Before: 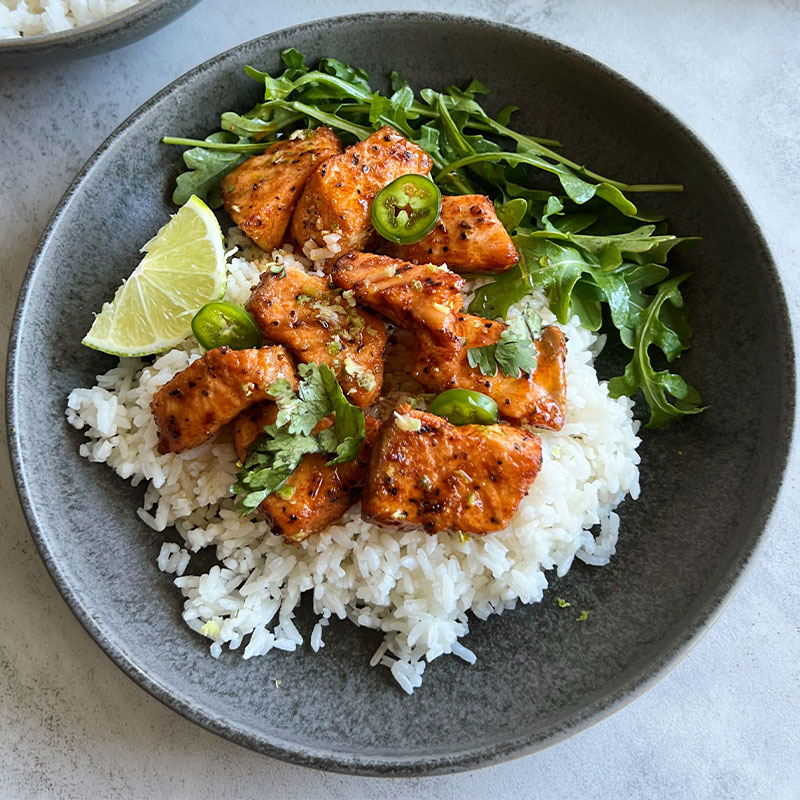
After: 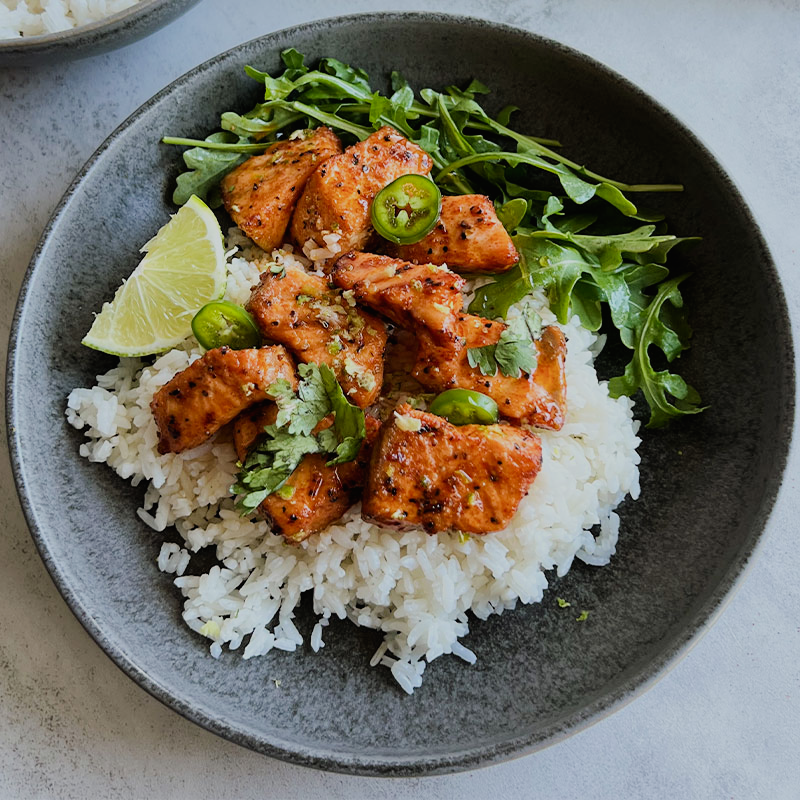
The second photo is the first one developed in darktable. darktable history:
contrast brightness saturation: contrast -0.02, brightness -0.01, saturation 0.03
filmic rgb: black relative exposure -7.65 EV, white relative exposure 4.56 EV, hardness 3.61
